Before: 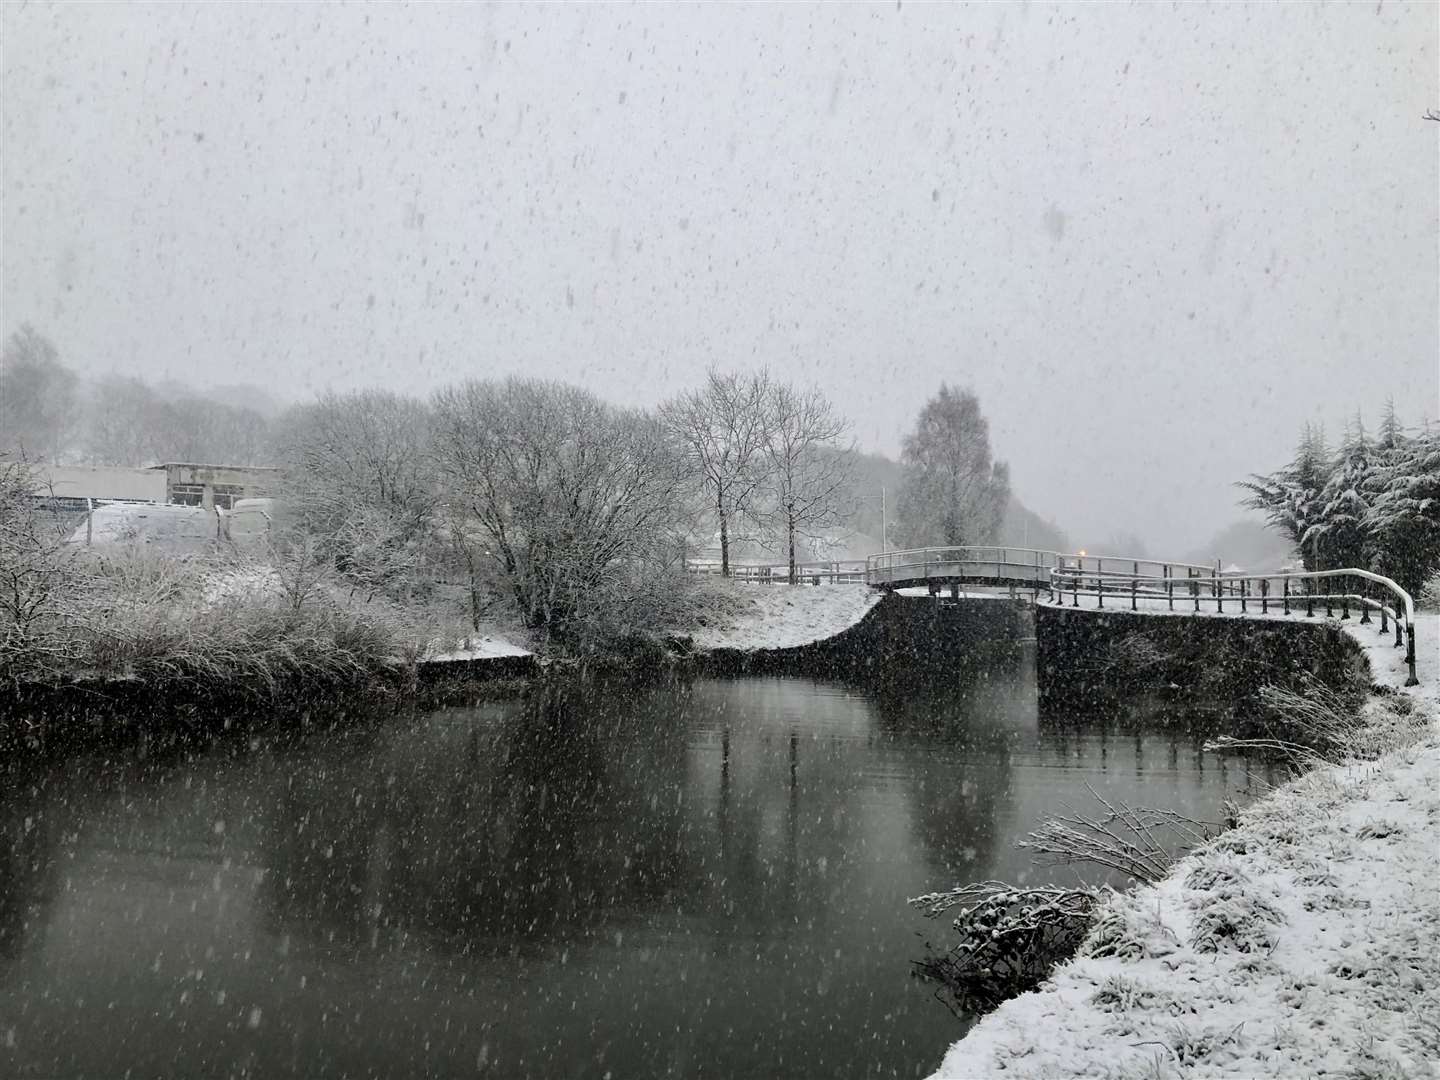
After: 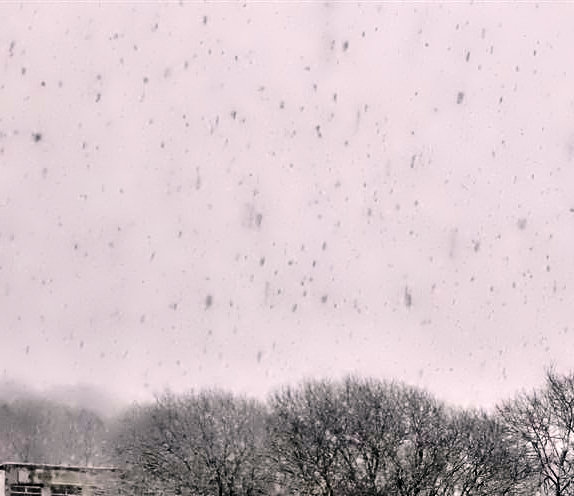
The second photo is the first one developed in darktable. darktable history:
contrast brightness saturation: contrast 0.241, brightness -0.231, saturation 0.144
exposure: compensate highlight preservation false
contrast equalizer: octaves 7, y [[0.783, 0.666, 0.575, 0.77, 0.556, 0.501], [0.5 ×6], [0.5 ×6], [0, 0.02, 0.272, 0.399, 0.062, 0], [0 ×6]]
color correction: highlights a* 8.1, highlights b* 4.12
crop and rotate: left 11.263%, top 0.087%, right 48.829%, bottom 53.93%
local contrast: highlights 103%, shadows 100%, detail 119%, midtone range 0.2
